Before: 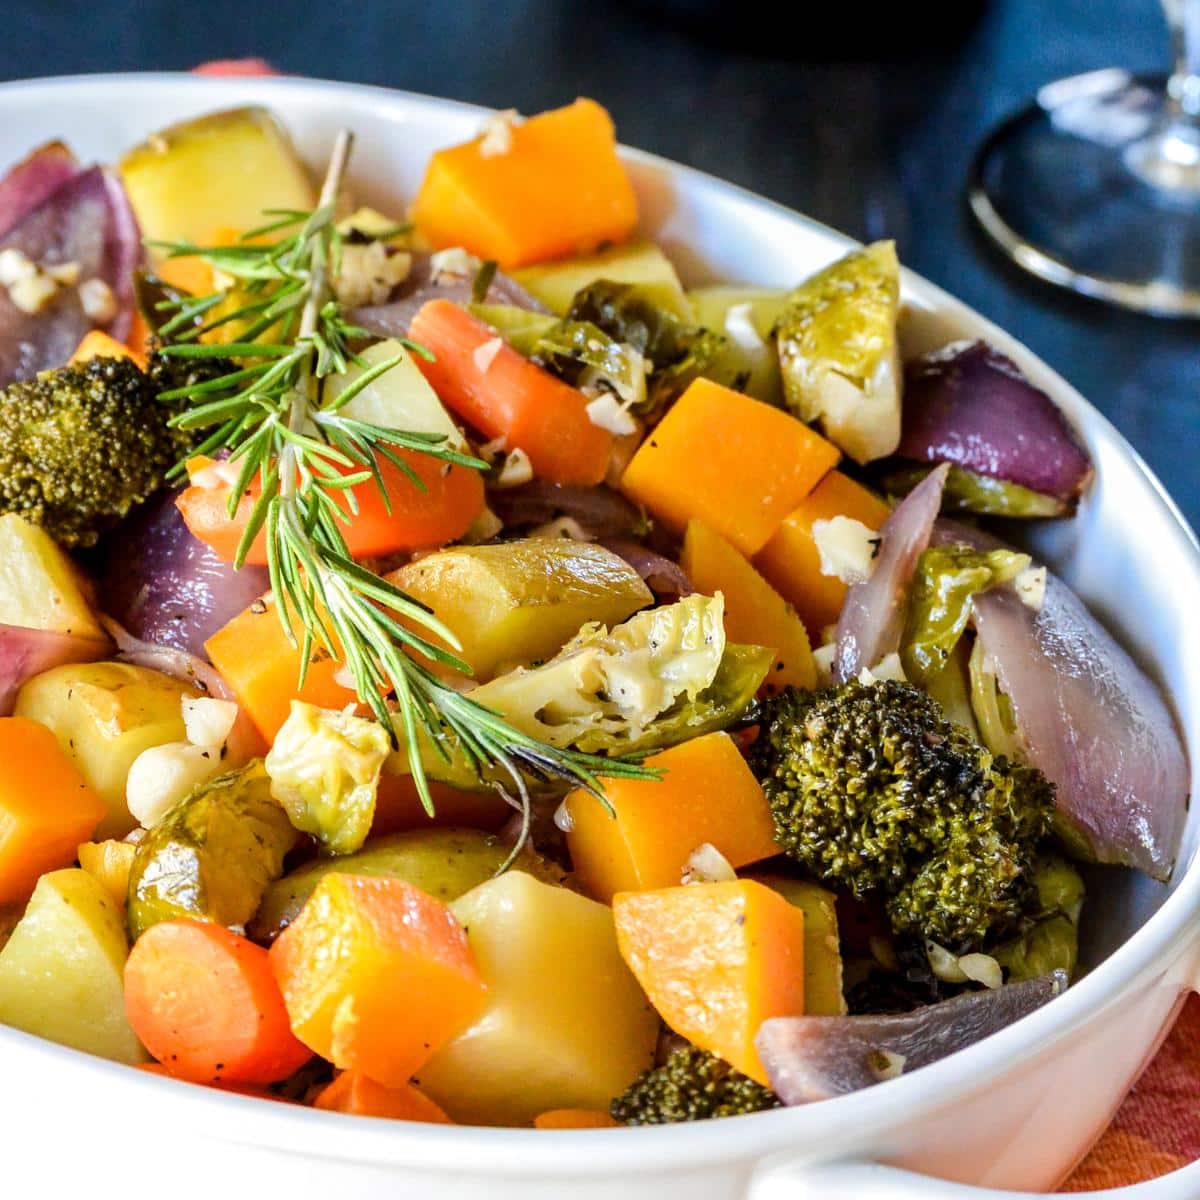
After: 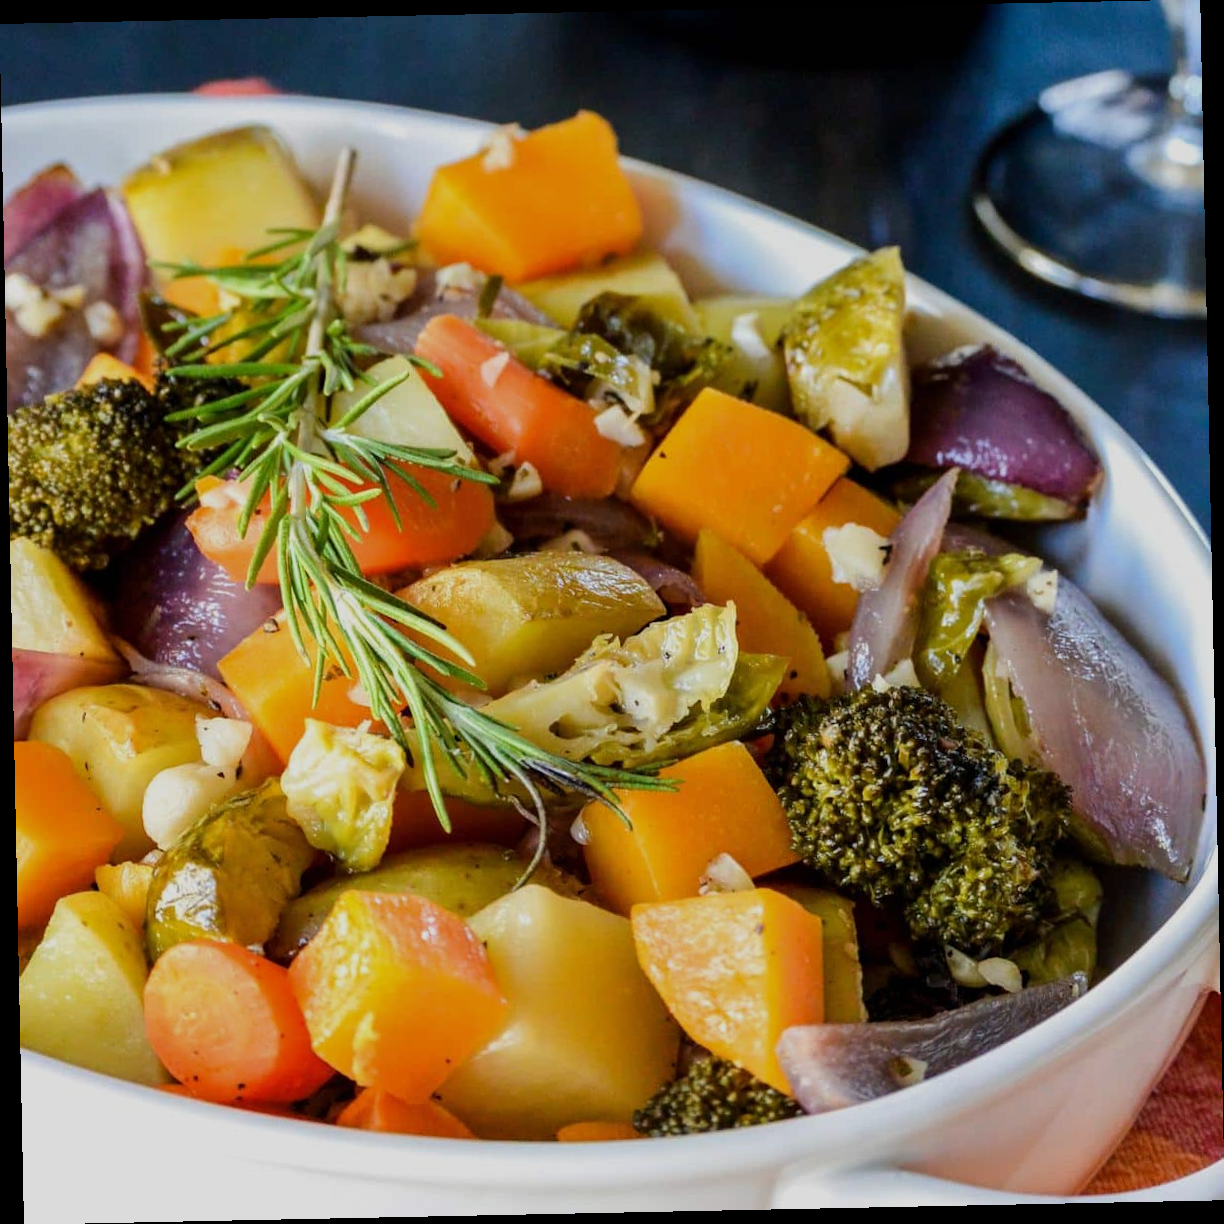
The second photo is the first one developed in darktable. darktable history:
rotate and perspective: rotation -1.17°, automatic cropping off
exposure: exposure -0.492 EV, compensate highlight preservation false
